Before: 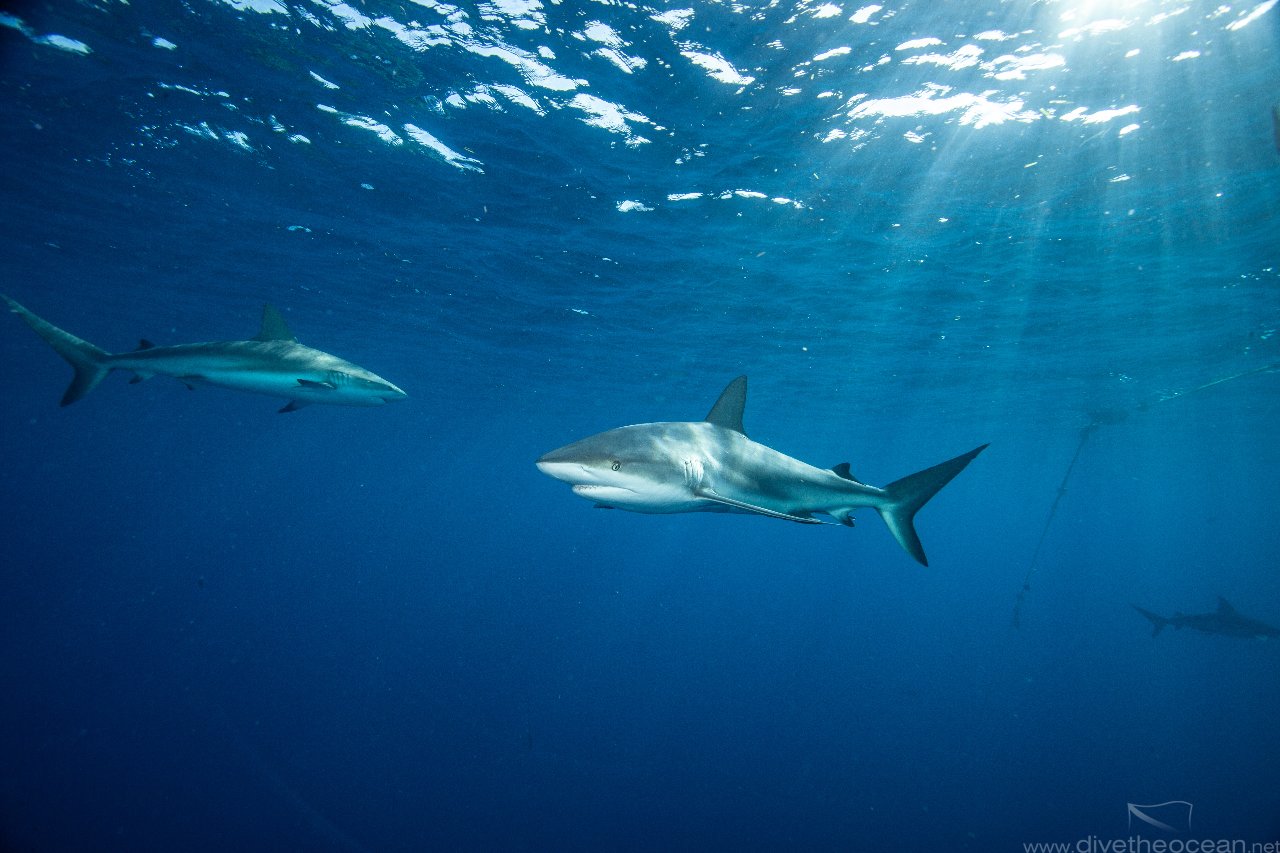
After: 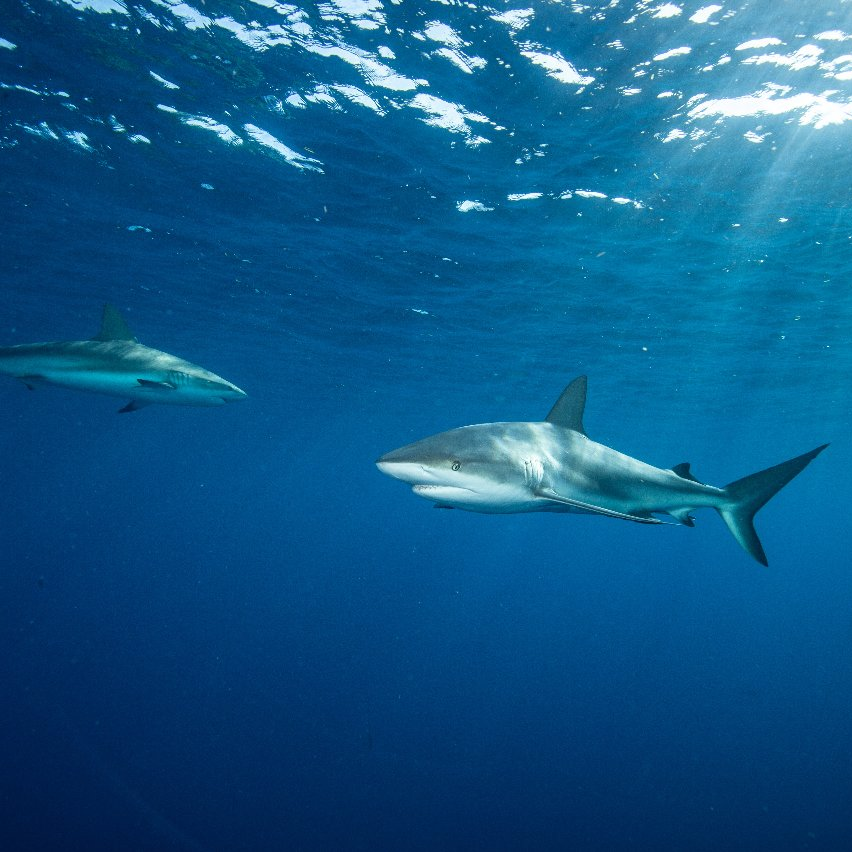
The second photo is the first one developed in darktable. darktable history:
crop and rotate: left 12.513%, right 20.883%
